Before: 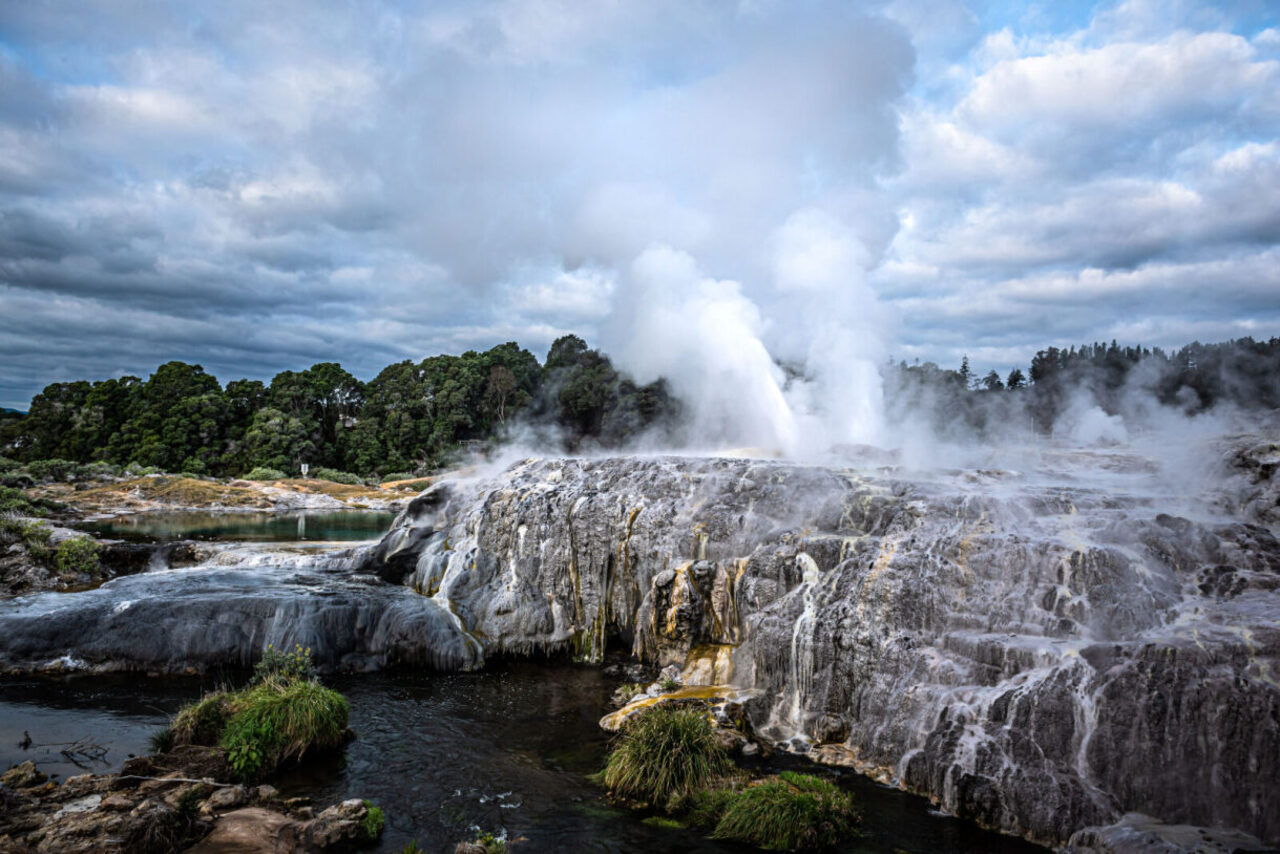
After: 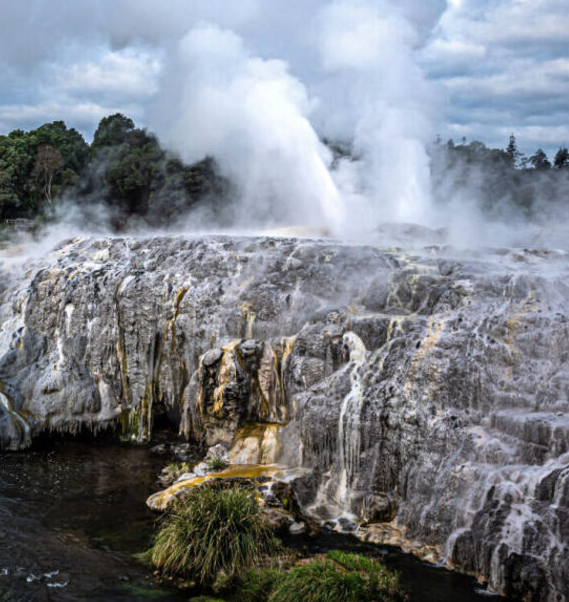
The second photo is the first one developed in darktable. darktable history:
shadows and highlights: shadows 22.07, highlights -49.35, soften with gaussian
crop: left 35.451%, top 25.973%, right 20.05%, bottom 3.446%
